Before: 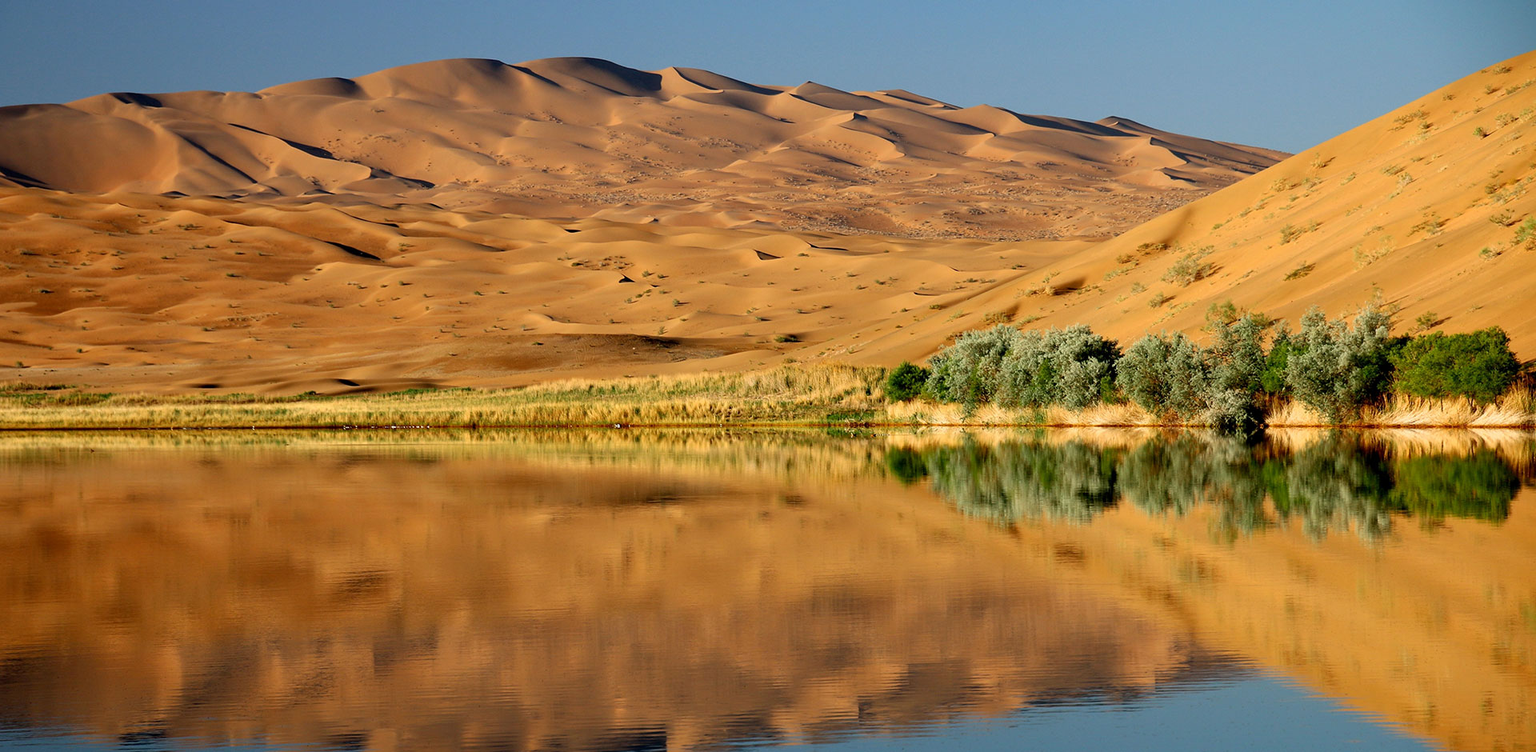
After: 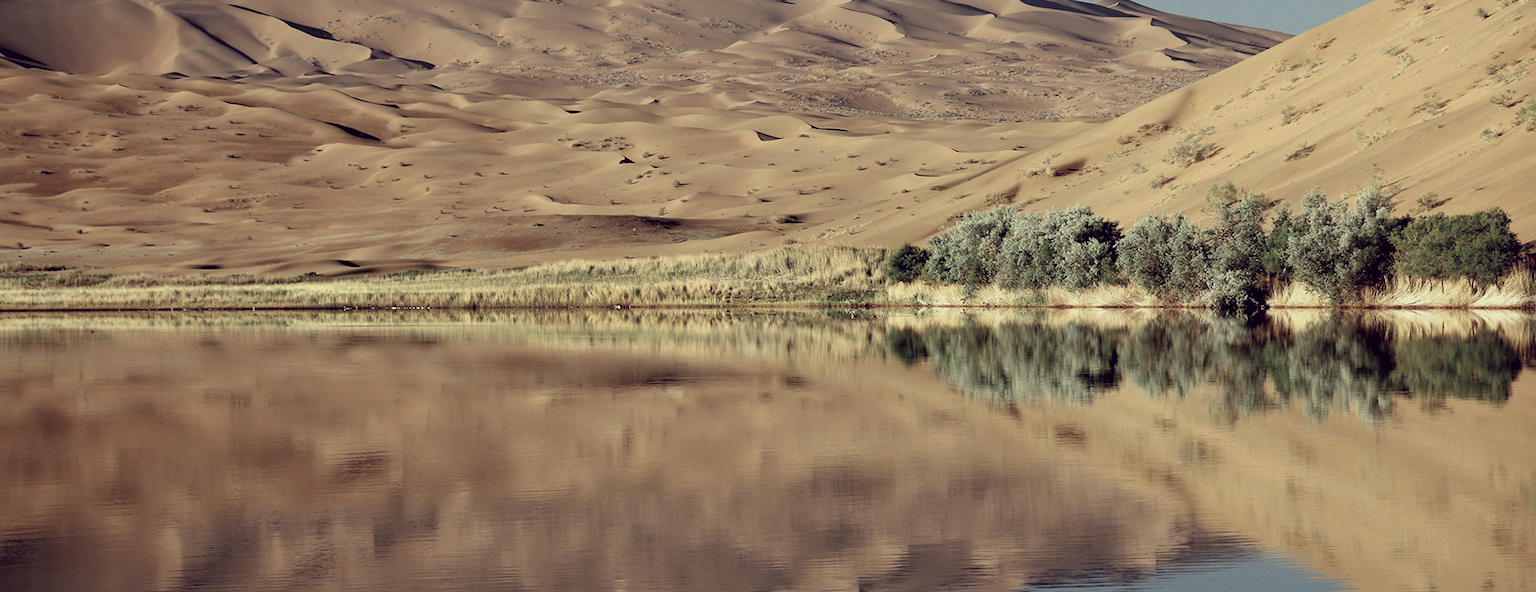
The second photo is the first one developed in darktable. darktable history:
crop and rotate: top 15.897%, bottom 5.356%
color correction: highlights a* -20.35, highlights b* 21.01, shadows a* 19.99, shadows b* -20.84, saturation 0.419
